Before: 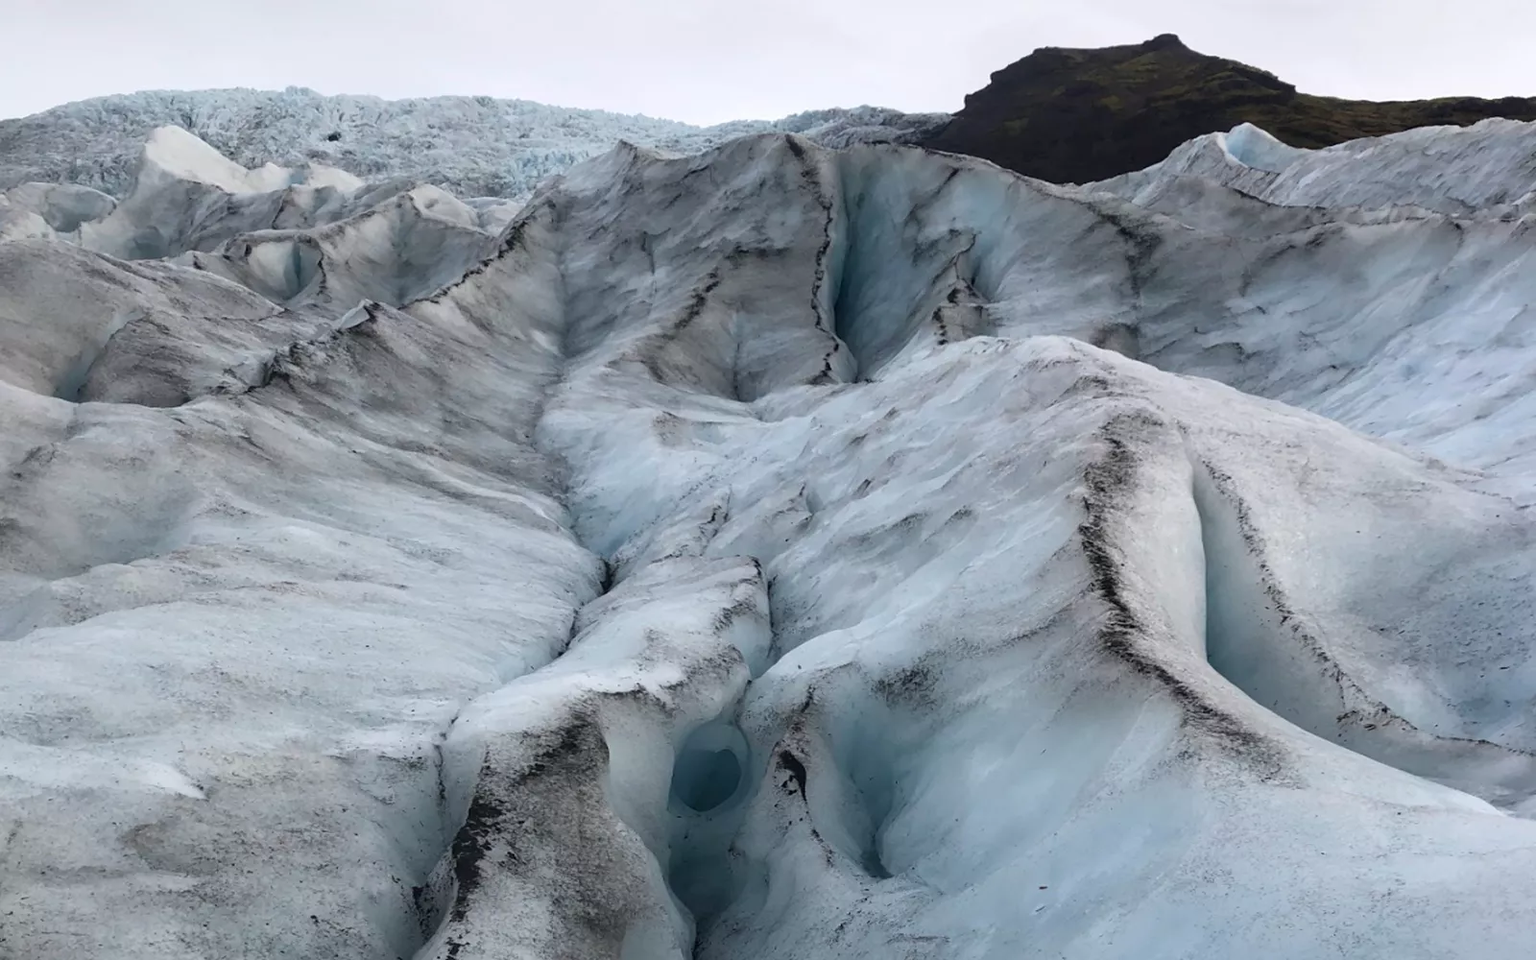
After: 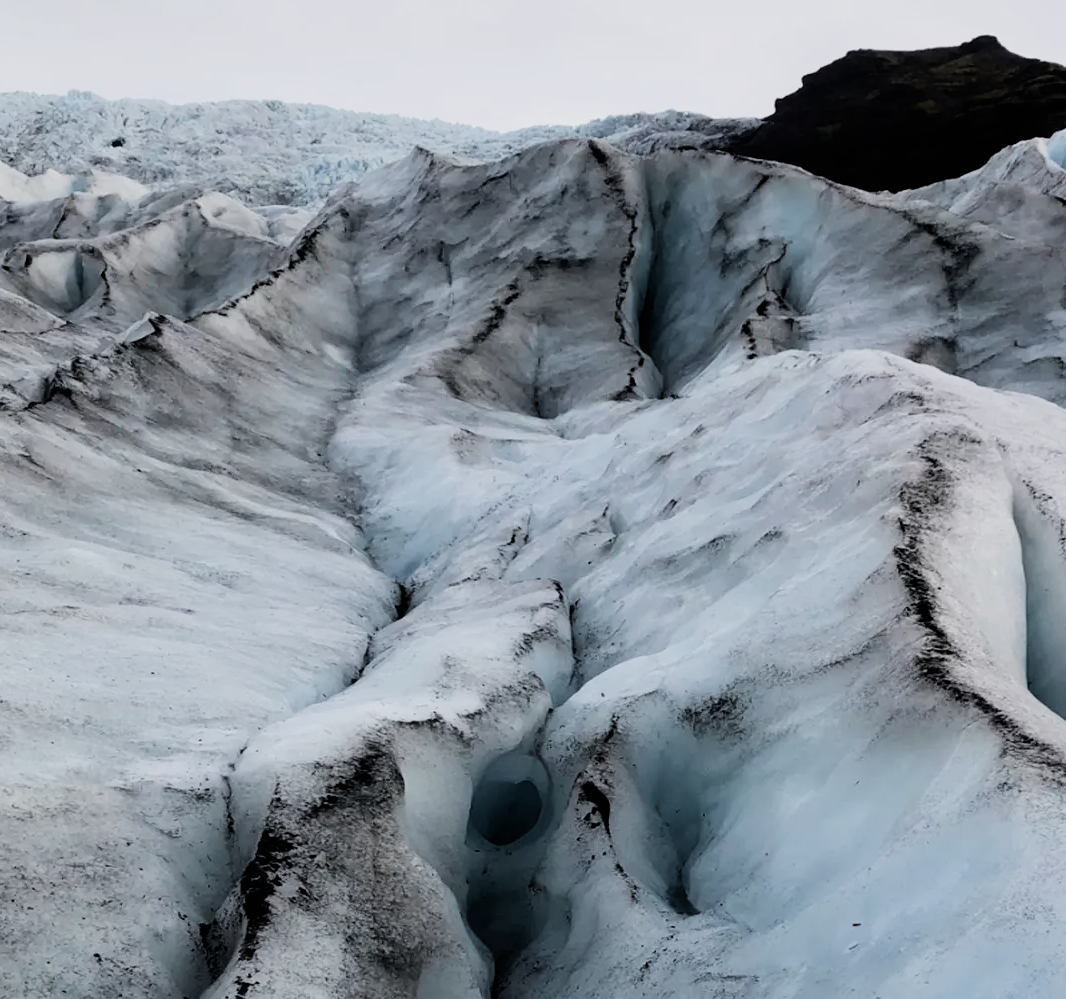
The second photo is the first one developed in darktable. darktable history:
crop and rotate: left 14.385%, right 18.948%
filmic rgb: black relative exposure -5 EV, hardness 2.88, contrast 1.4, highlights saturation mix -20%
